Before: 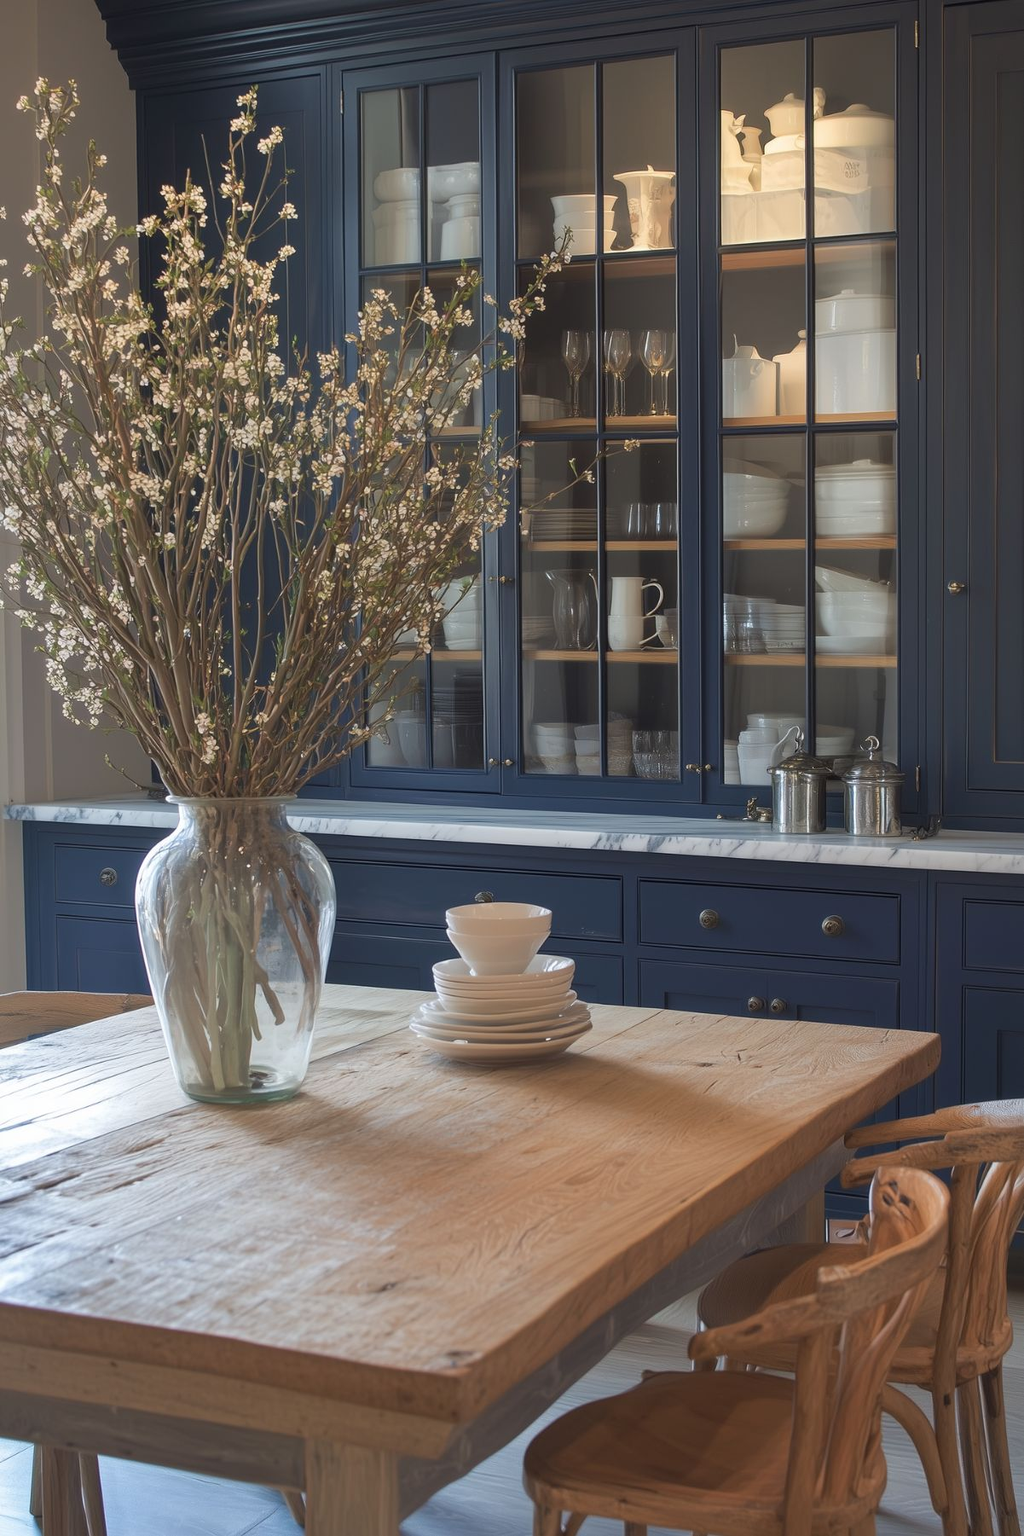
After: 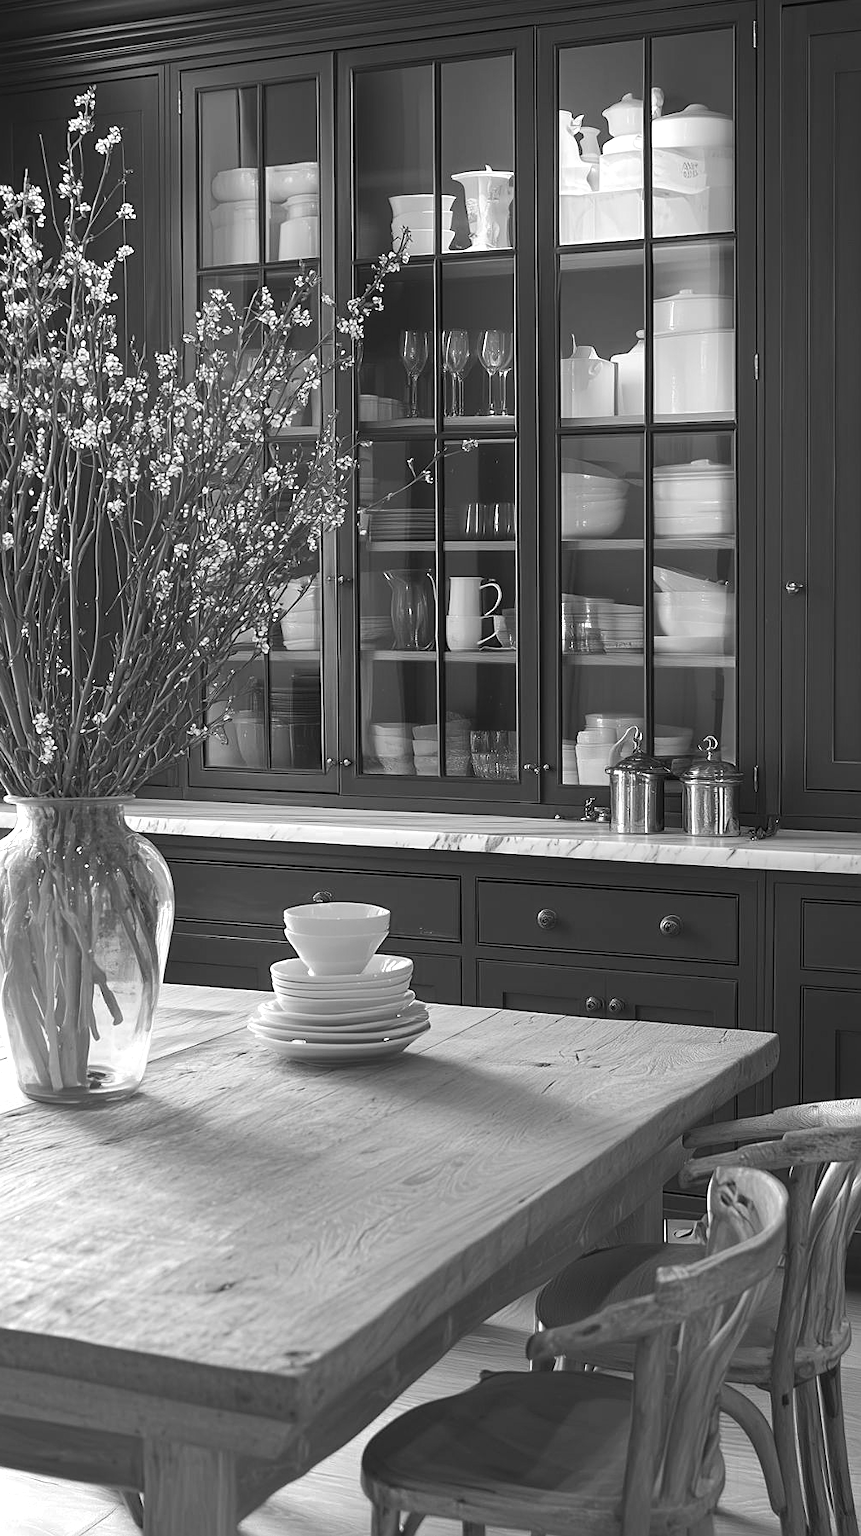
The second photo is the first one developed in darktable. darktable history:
crop: left 15.833%
tone equalizer: -8 EV -0.452 EV, -7 EV -0.393 EV, -6 EV -0.304 EV, -5 EV -0.199 EV, -3 EV 0.224 EV, -2 EV 0.358 EV, -1 EV 0.363 EV, +0 EV 0.42 EV, edges refinement/feathering 500, mask exposure compensation -1.57 EV, preserve details no
color zones: curves: ch0 [(0, 0.613) (0.01, 0.613) (0.245, 0.448) (0.498, 0.529) (0.642, 0.665) (0.879, 0.777) (0.99, 0.613)]; ch1 [(0, 0) (0.143, 0) (0.286, 0) (0.429, 0) (0.571, 0) (0.714, 0) (0.857, 0)]
color correction: highlights a* 0.201, highlights b* 2.64, shadows a* -1.37, shadows b* -4.5
sharpen: on, module defaults
exposure: exposure 0.204 EV, compensate highlight preservation false
